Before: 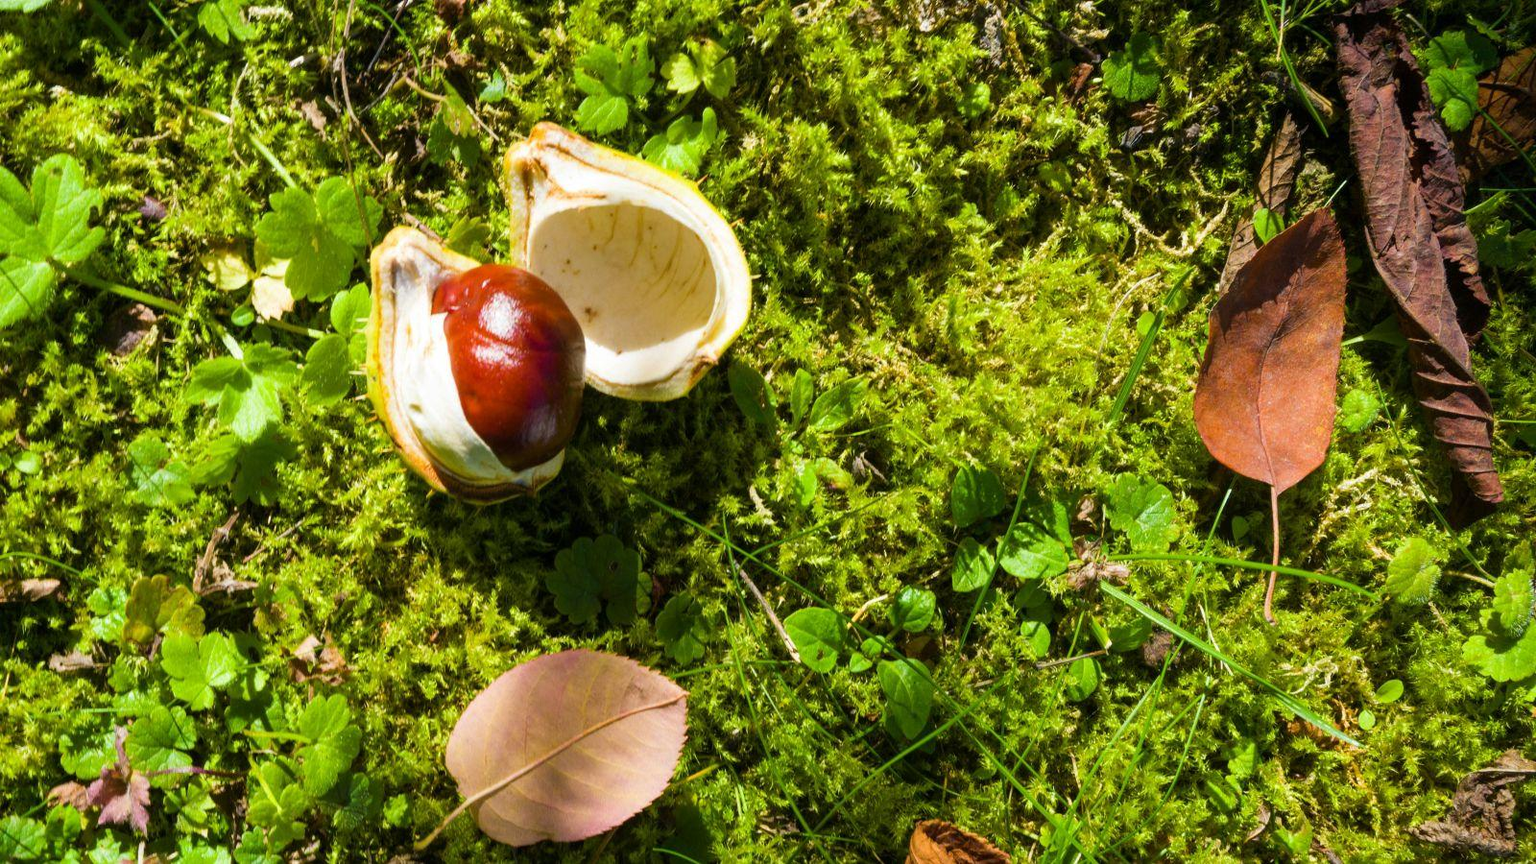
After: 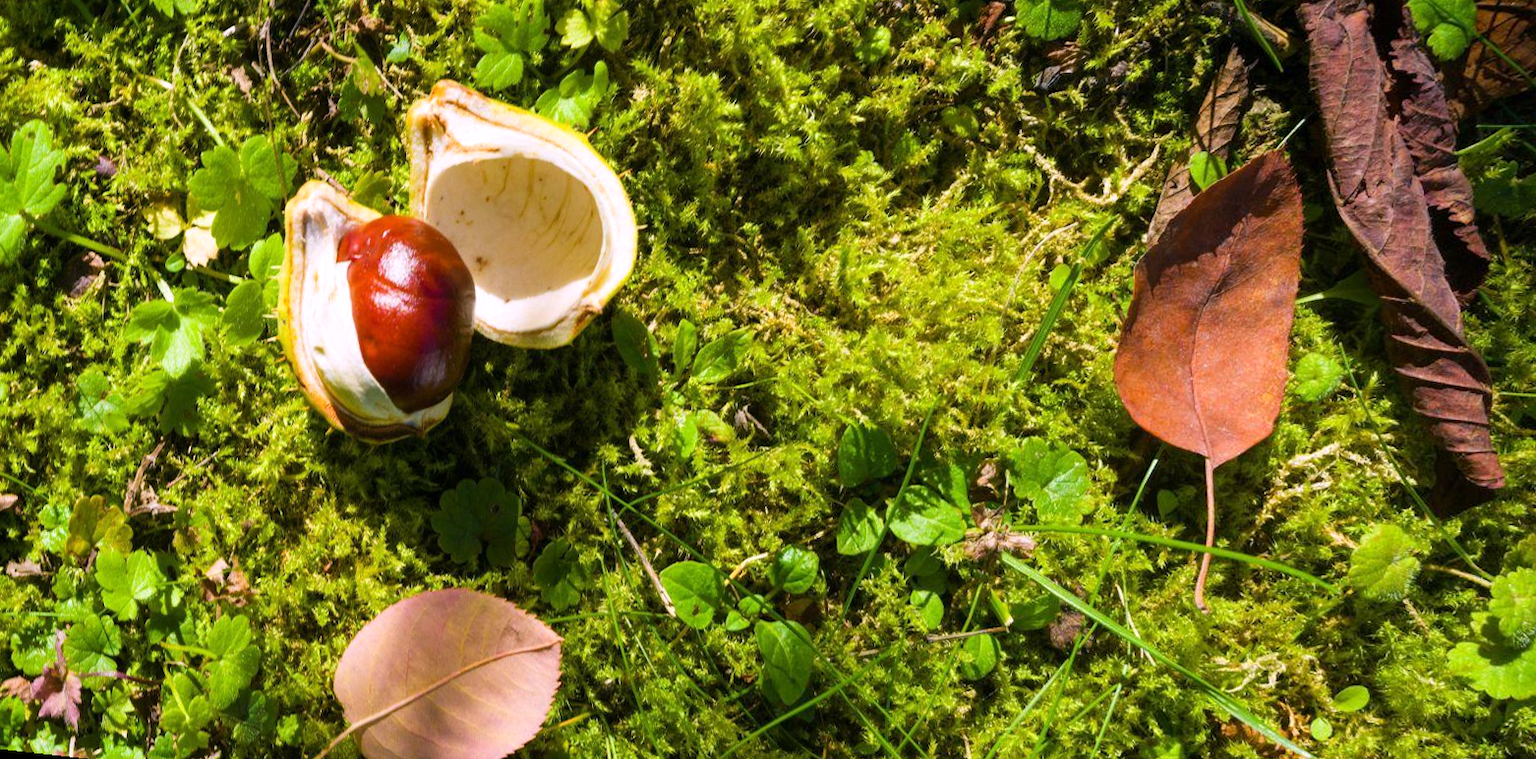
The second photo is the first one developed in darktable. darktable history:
rotate and perspective: rotation 1.69°, lens shift (vertical) -0.023, lens shift (horizontal) -0.291, crop left 0.025, crop right 0.988, crop top 0.092, crop bottom 0.842
white balance: red 1.05, blue 1.072
